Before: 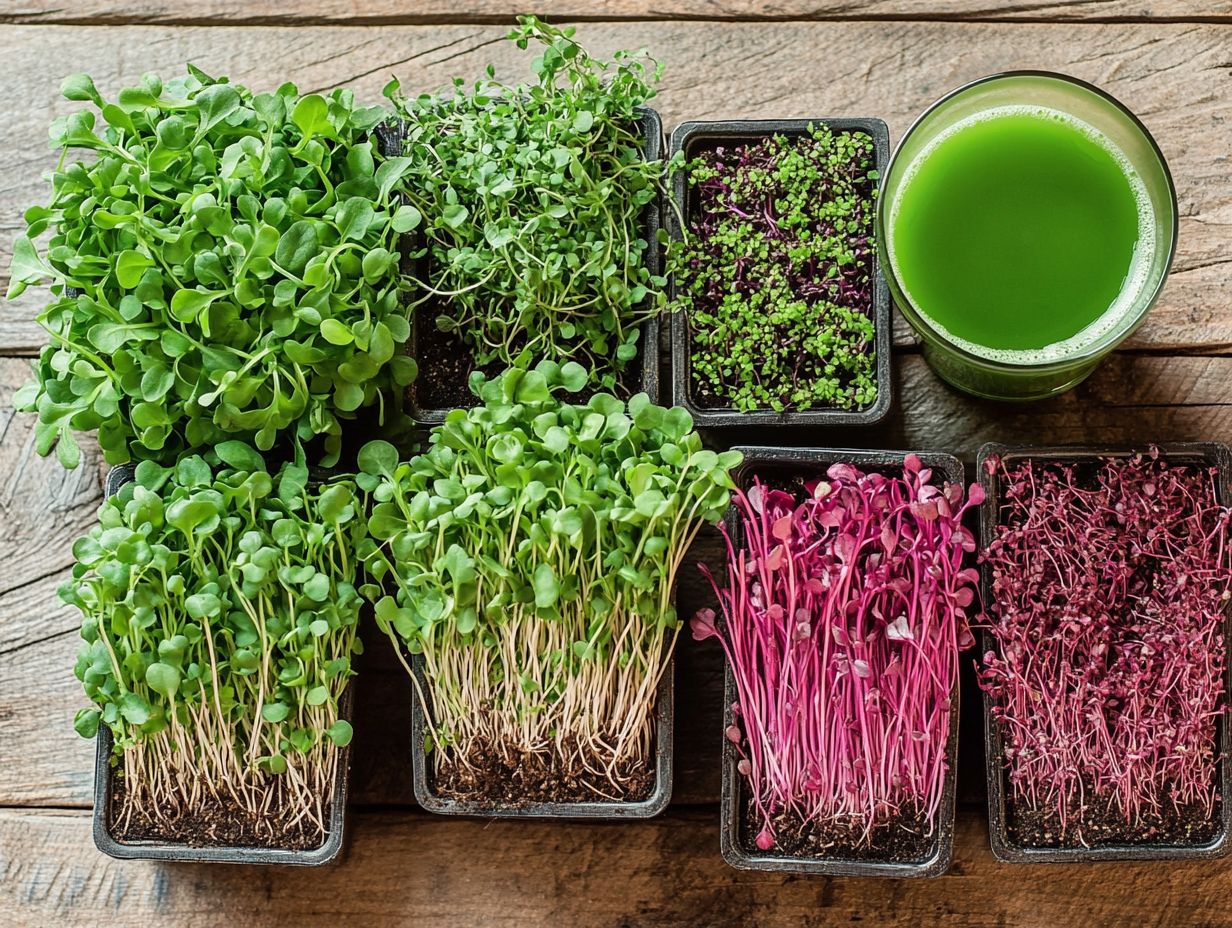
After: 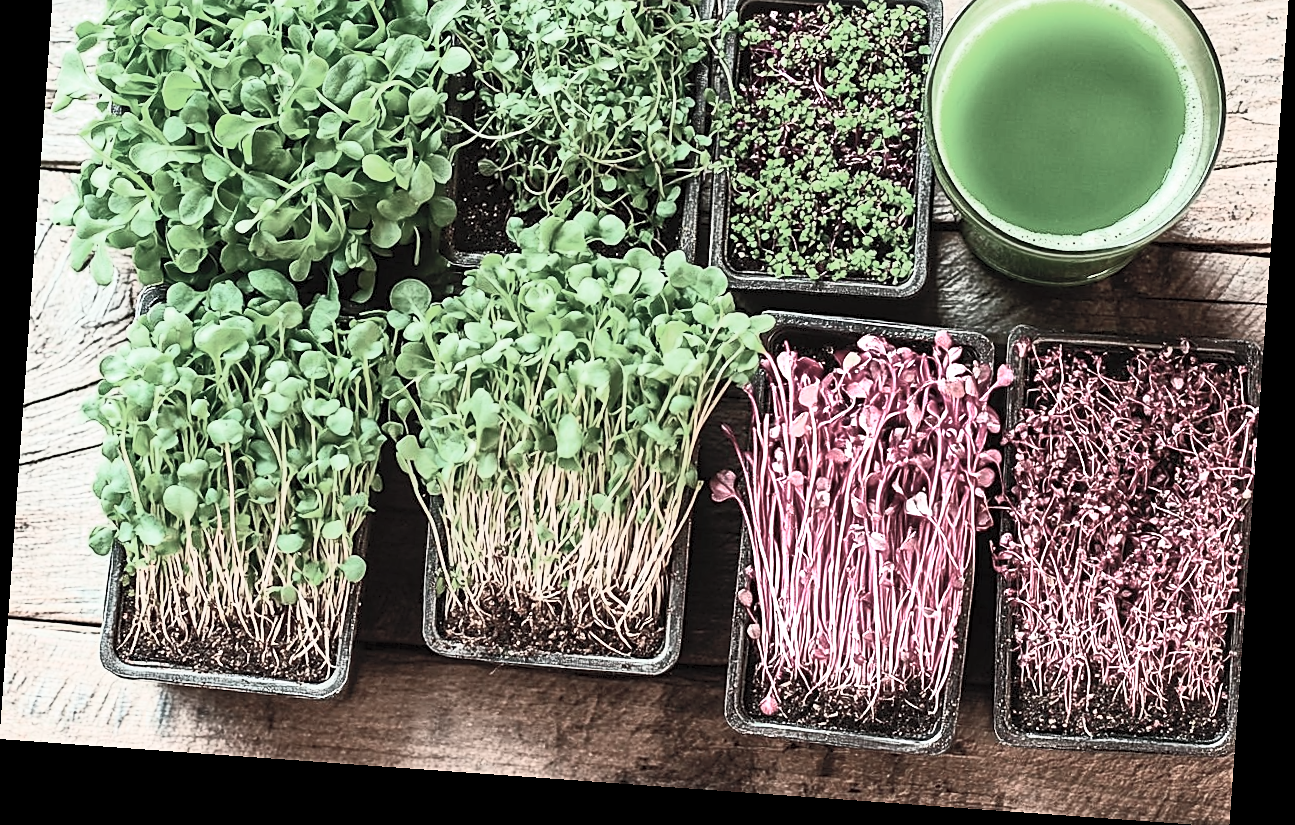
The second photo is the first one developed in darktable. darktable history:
crop and rotate: top 18.507%
sharpen: on, module defaults
rotate and perspective: rotation 4.1°, automatic cropping off
contrast brightness saturation: contrast 0.57, brightness 0.57, saturation -0.34
shadows and highlights: shadows 20.55, highlights -20.99, soften with gaussian
color contrast: blue-yellow contrast 0.7
color zones: curves: ch0 [(0.203, 0.433) (0.607, 0.517) (0.697, 0.696) (0.705, 0.897)]
